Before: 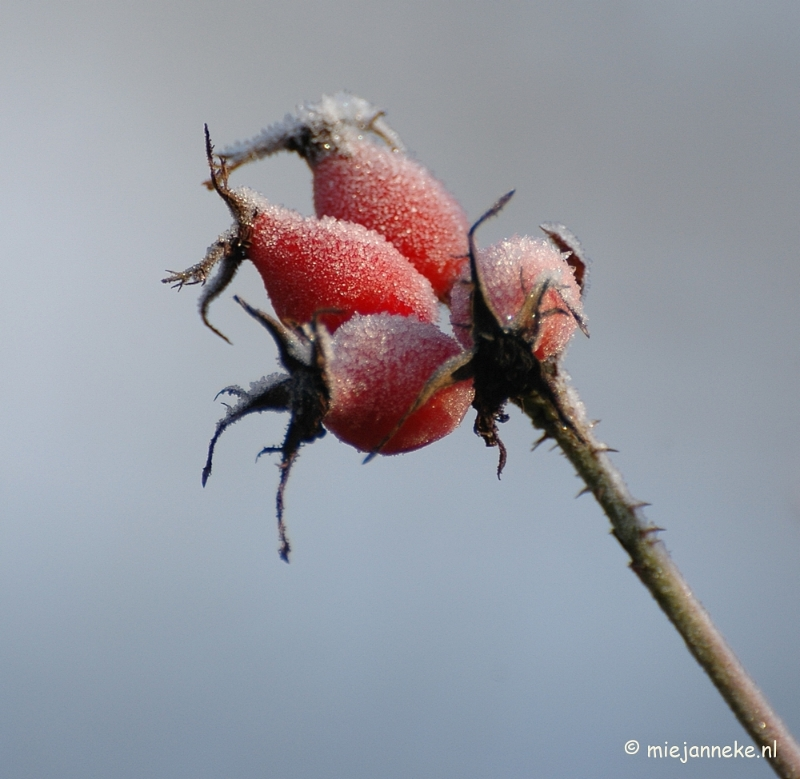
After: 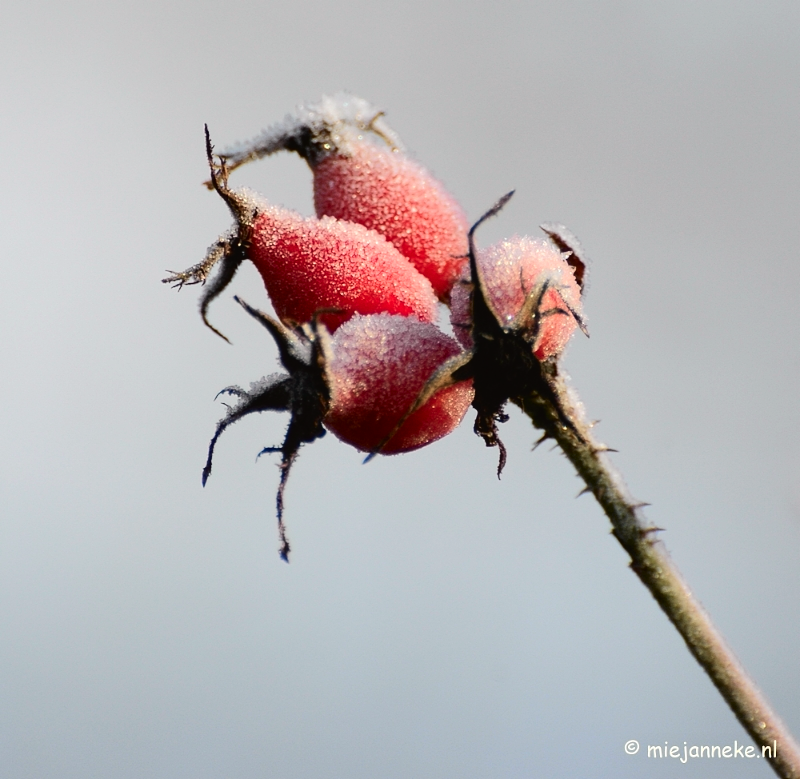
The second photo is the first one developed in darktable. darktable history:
tone curve: curves: ch0 [(0, 0.019) (0.066, 0.043) (0.189, 0.182) (0.359, 0.417) (0.485, 0.576) (0.656, 0.734) (0.851, 0.861) (0.997, 0.959)]; ch1 [(0, 0) (0.179, 0.123) (0.381, 0.36) (0.425, 0.41) (0.474, 0.472) (0.499, 0.501) (0.514, 0.517) (0.571, 0.584) (0.649, 0.677) (0.812, 0.856) (1, 1)]; ch2 [(0, 0) (0.246, 0.214) (0.421, 0.427) (0.459, 0.484) (0.5, 0.504) (0.518, 0.523) (0.529, 0.544) (0.56, 0.581) (0.617, 0.631) (0.744, 0.734) (0.867, 0.821) (0.993, 0.889)], color space Lab, independent channels, preserve colors none
tone equalizer: -8 EV -0.417 EV, -7 EV -0.389 EV, -6 EV -0.333 EV, -5 EV -0.222 EV, -3 EV 0.222 EV, -2 EV 0.333 EV, -1 EV 0.389 EV, +0 EV 0.417 EV, edges refinement/feathering 500, mask exposure compensation -1.57 EV, preserve details no
